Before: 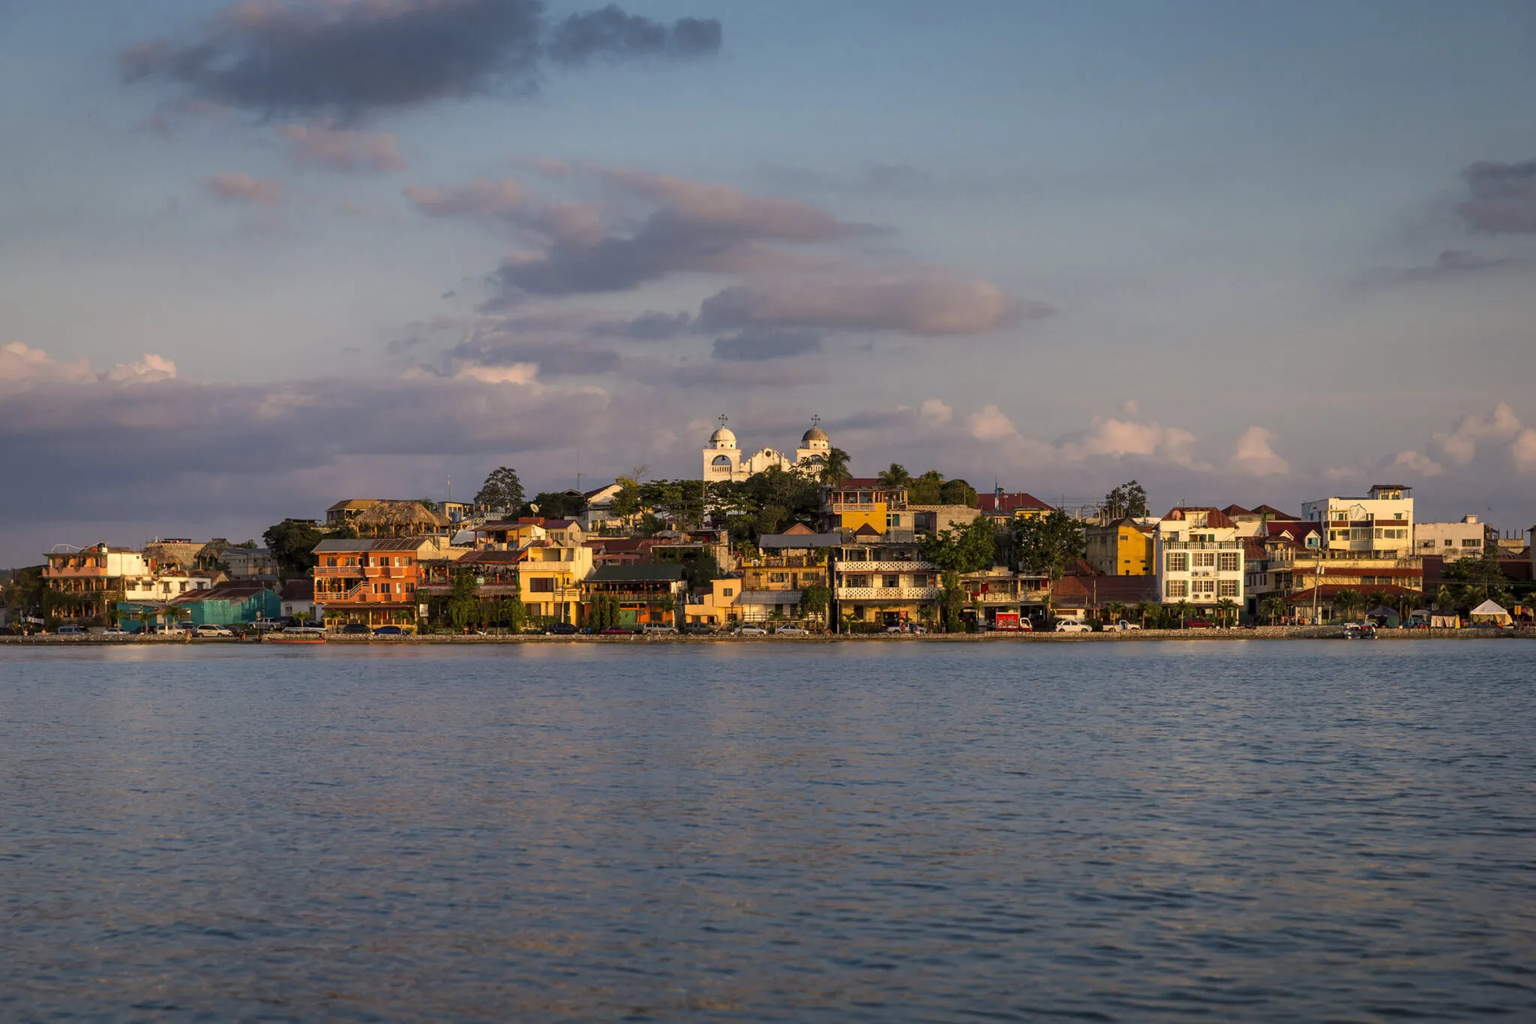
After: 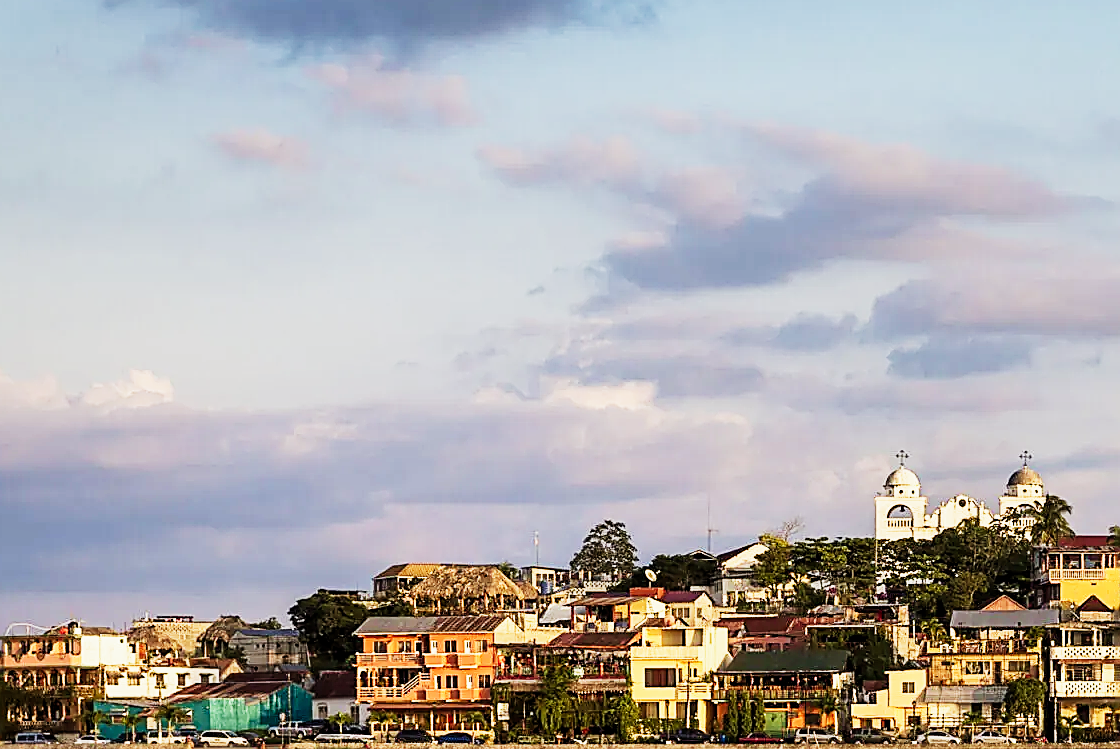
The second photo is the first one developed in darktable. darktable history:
exposure: black level correction 0.001, exposure 1.3 EV, compensate highlight preservation false
crop and rotate: left 3.047%, top 7.509%, right 42.236%, bottom 37.598%
shadows and highlights: shadows 29.61, highlights -30.47, low approximation 0.01, soften with gaussian
tone equalizer: on, module defaults
sharpen: radius 1.685, amount 1.294
sigmoid: contrast 1.7, skew 0.1, preserve hue 0%, red attenuation 0.1, red rotation 0.035, green attenuation 0.1, green rotation -0.017, blue attenuation 0.15, blue rotation -0.052, base primaries Rec2020
velvia: on, module defaults
white balance: red 0.978, blue 0.999
